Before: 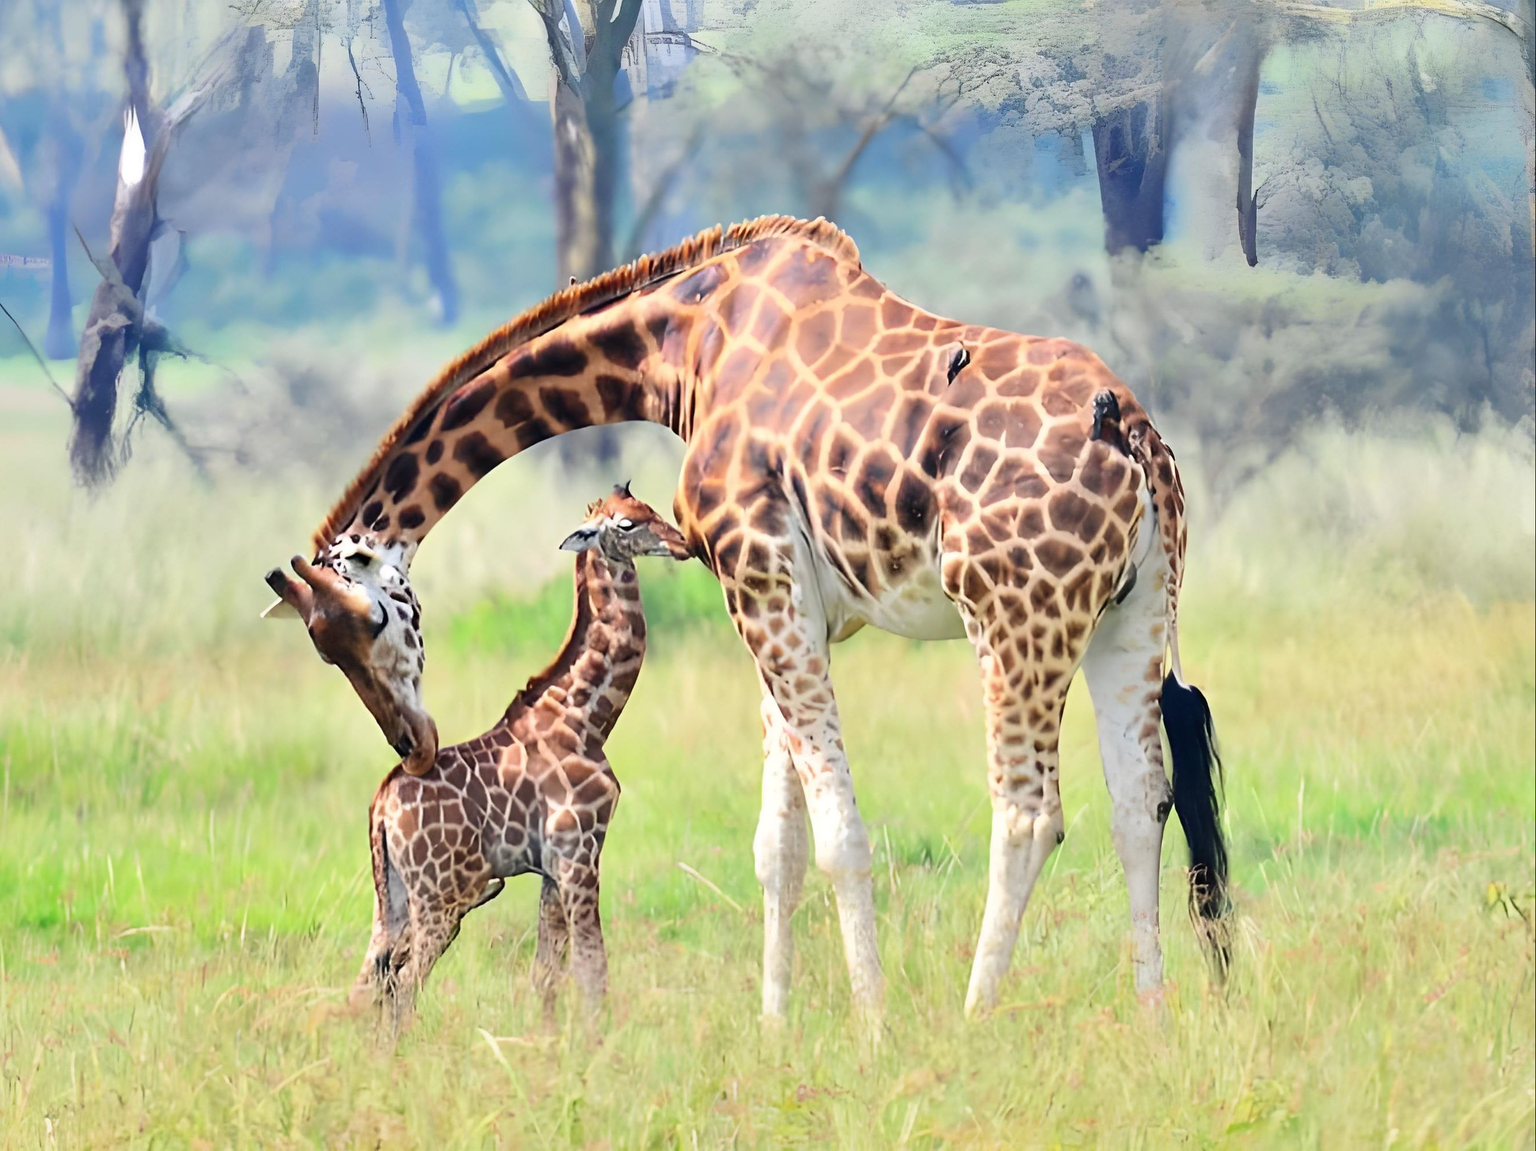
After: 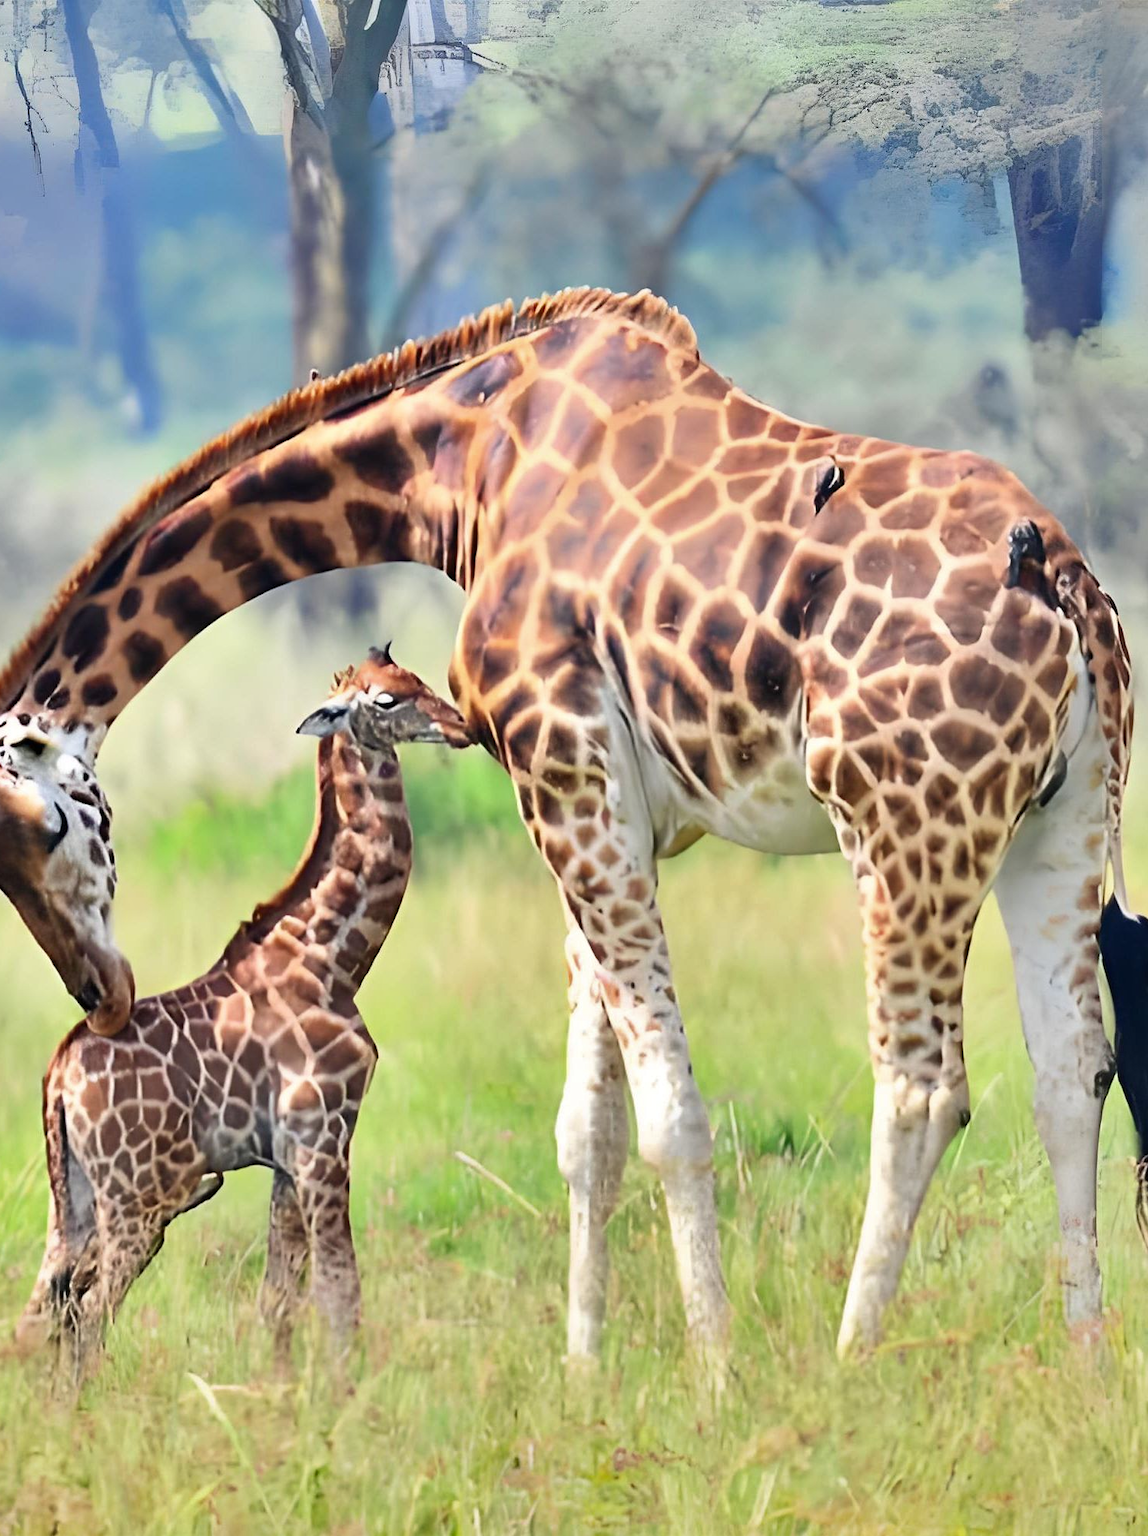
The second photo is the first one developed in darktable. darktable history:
shadows and highlights: highlights color adjustment 42.37%, low approximation 0.01, soften with gaussian
crop: left 21.978%, right 21.967%, bottom 0%
